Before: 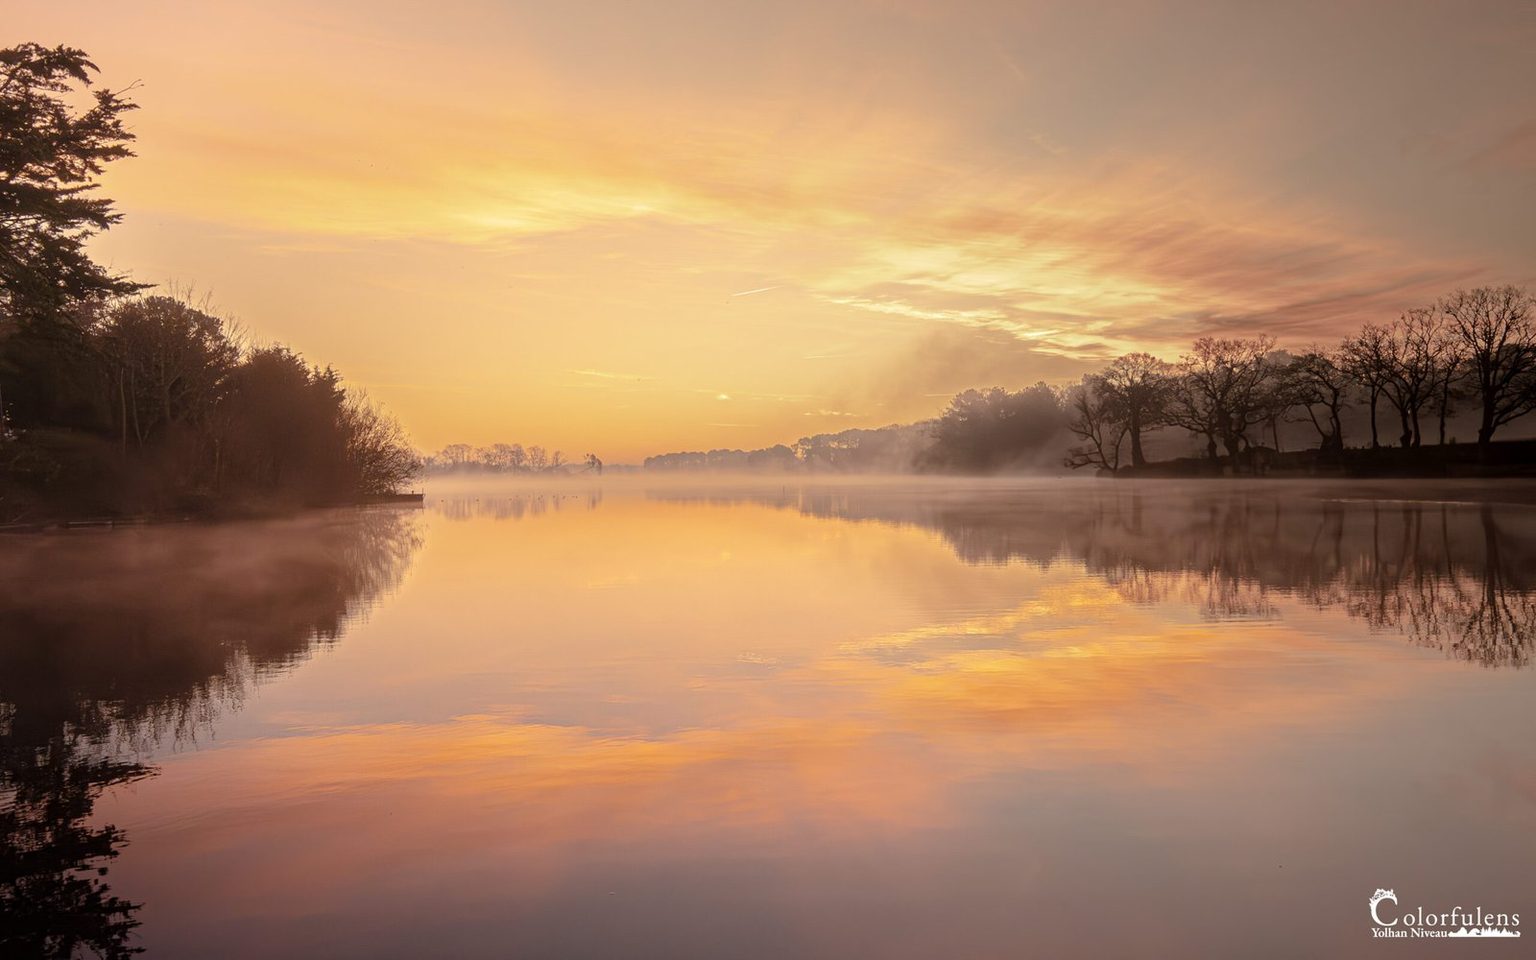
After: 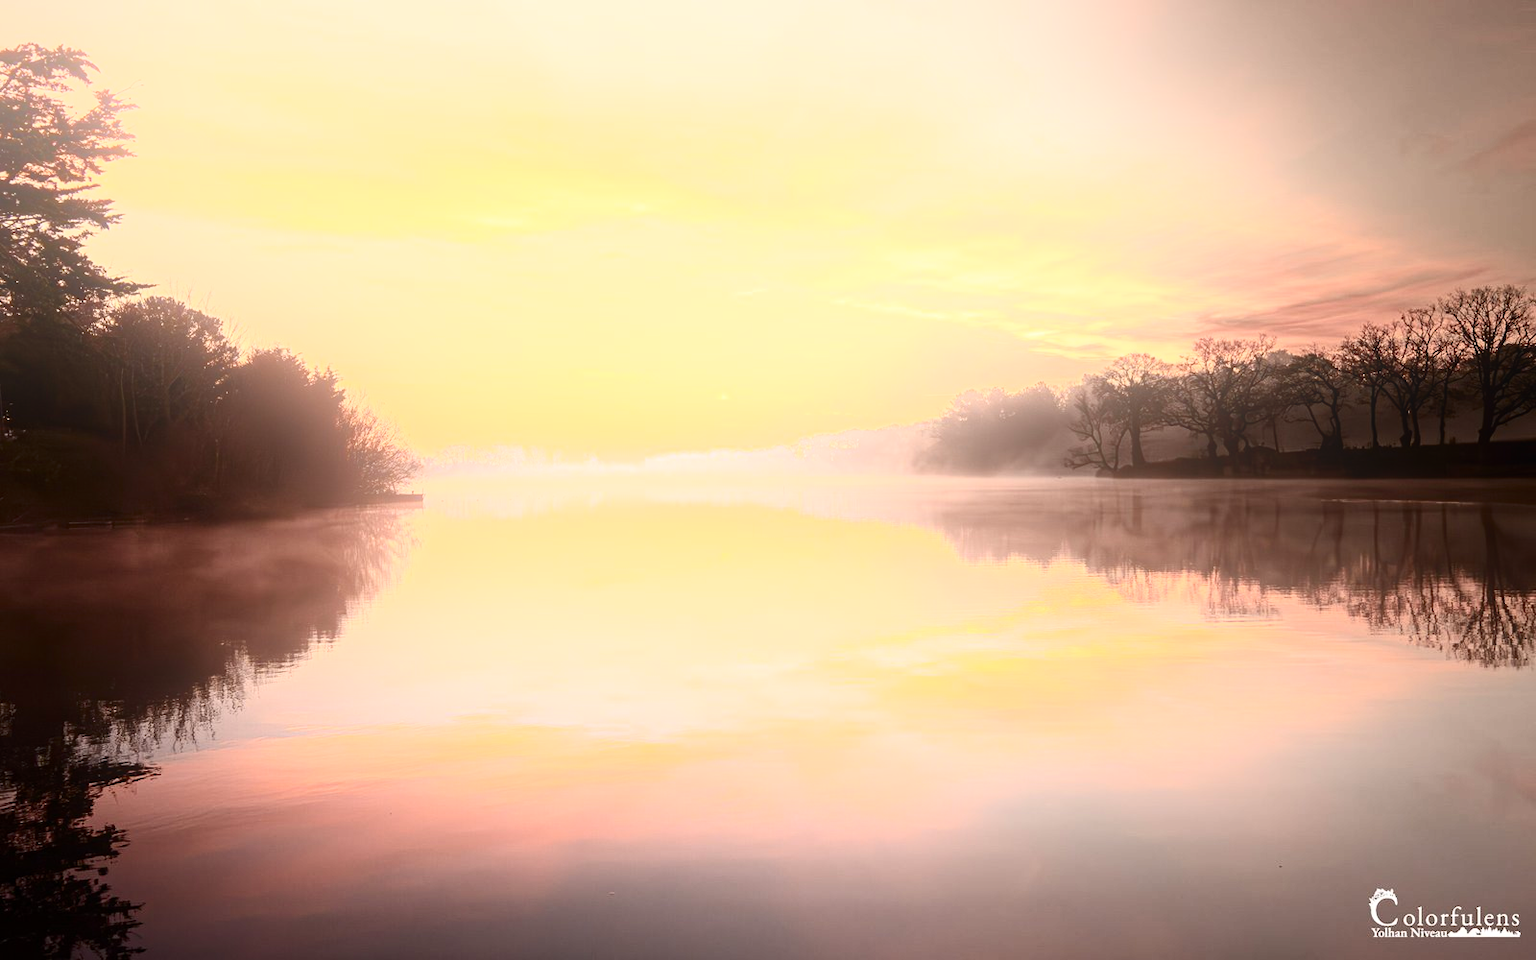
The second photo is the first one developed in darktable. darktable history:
bloom: threshold 82.5%, strength 16.25%
color zones: curves: ch1 [(0.309, 0.524) (0.41, 0.329) (0.508, 0.509)]; ch2 [(0.25, 0.457) (0.75, 0.5)]
contrast brightness saturation: contrast 0.39, brightness 0.1
